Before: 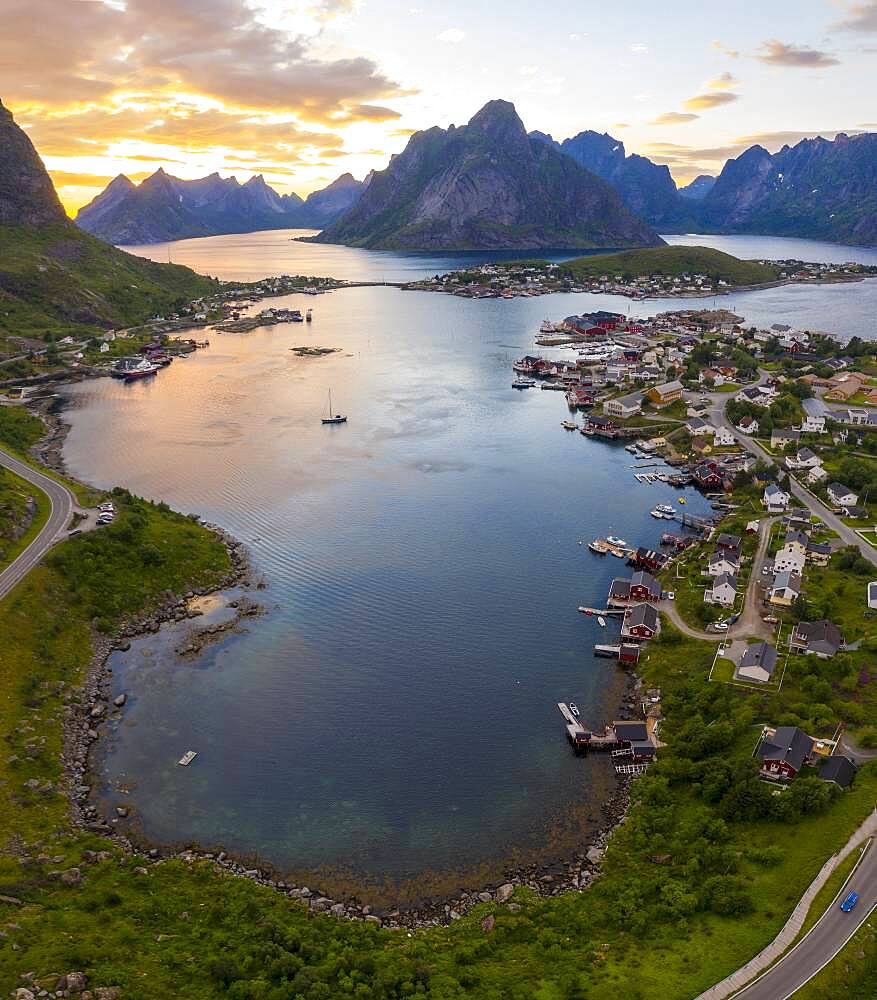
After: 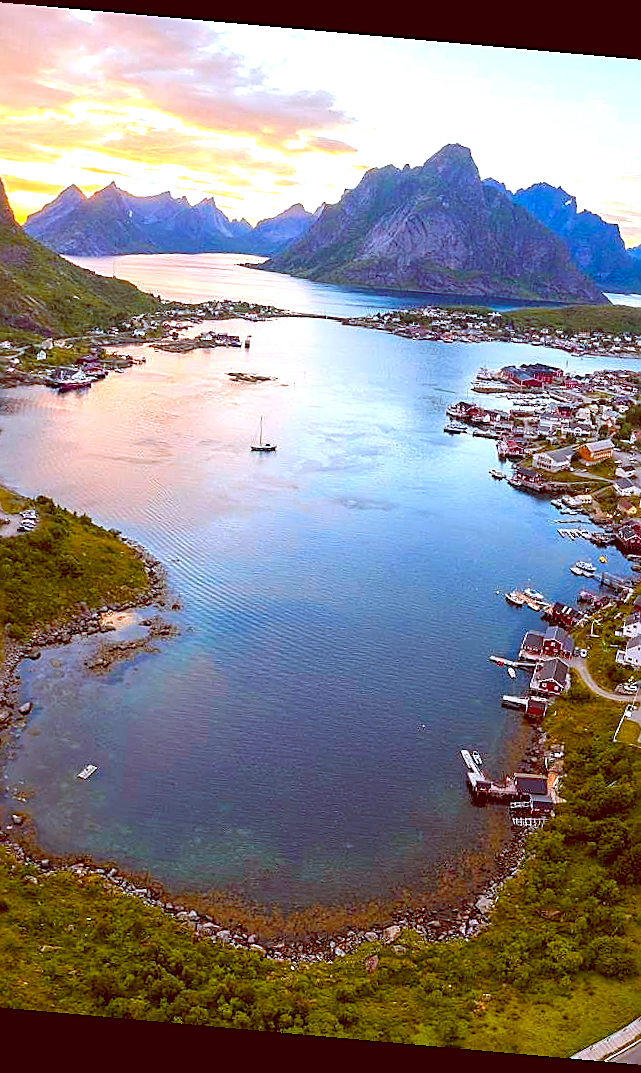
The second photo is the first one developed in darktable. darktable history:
color zones: curves: ch1 [(0.309, 0.524) (0.41, 0.329) (0.508, 0.509)]; ch2 [(0.25, 0.457) (0.75, 0.5)]
crop and rotate: left 12.648%, right 20.685%
color calibration: x 0.372, y 0.386, temperature 4283.97 K
exposure: exposure 0.6 EV, compensate highlight preservation false
color balance: lift [1, 1.011, 0.999, 0.989], gamma [1.109, 1.045, 1.039, 0.955], gain [0.917, 0.936, 0.952, 1.064], contrast 2.32%, contrast fulcrum 19%, output saturation 101%
rotate and perspective: rotation 5.12°, automatic cropping off
sharpen: on, module defaults
